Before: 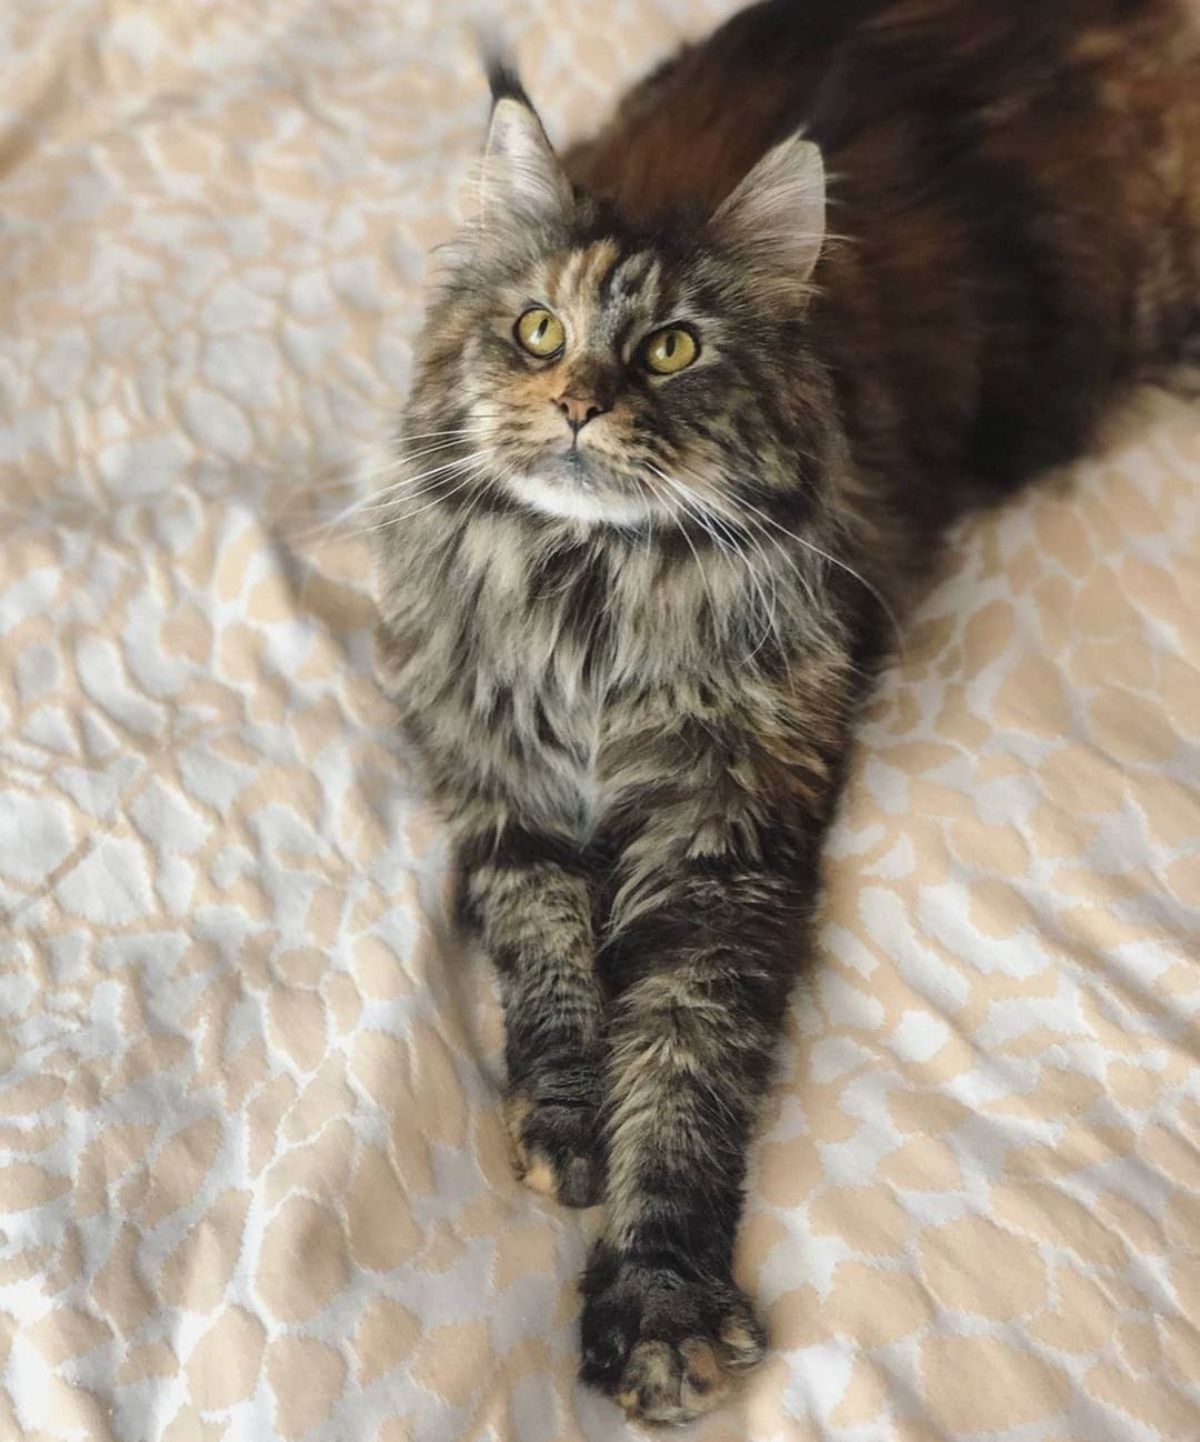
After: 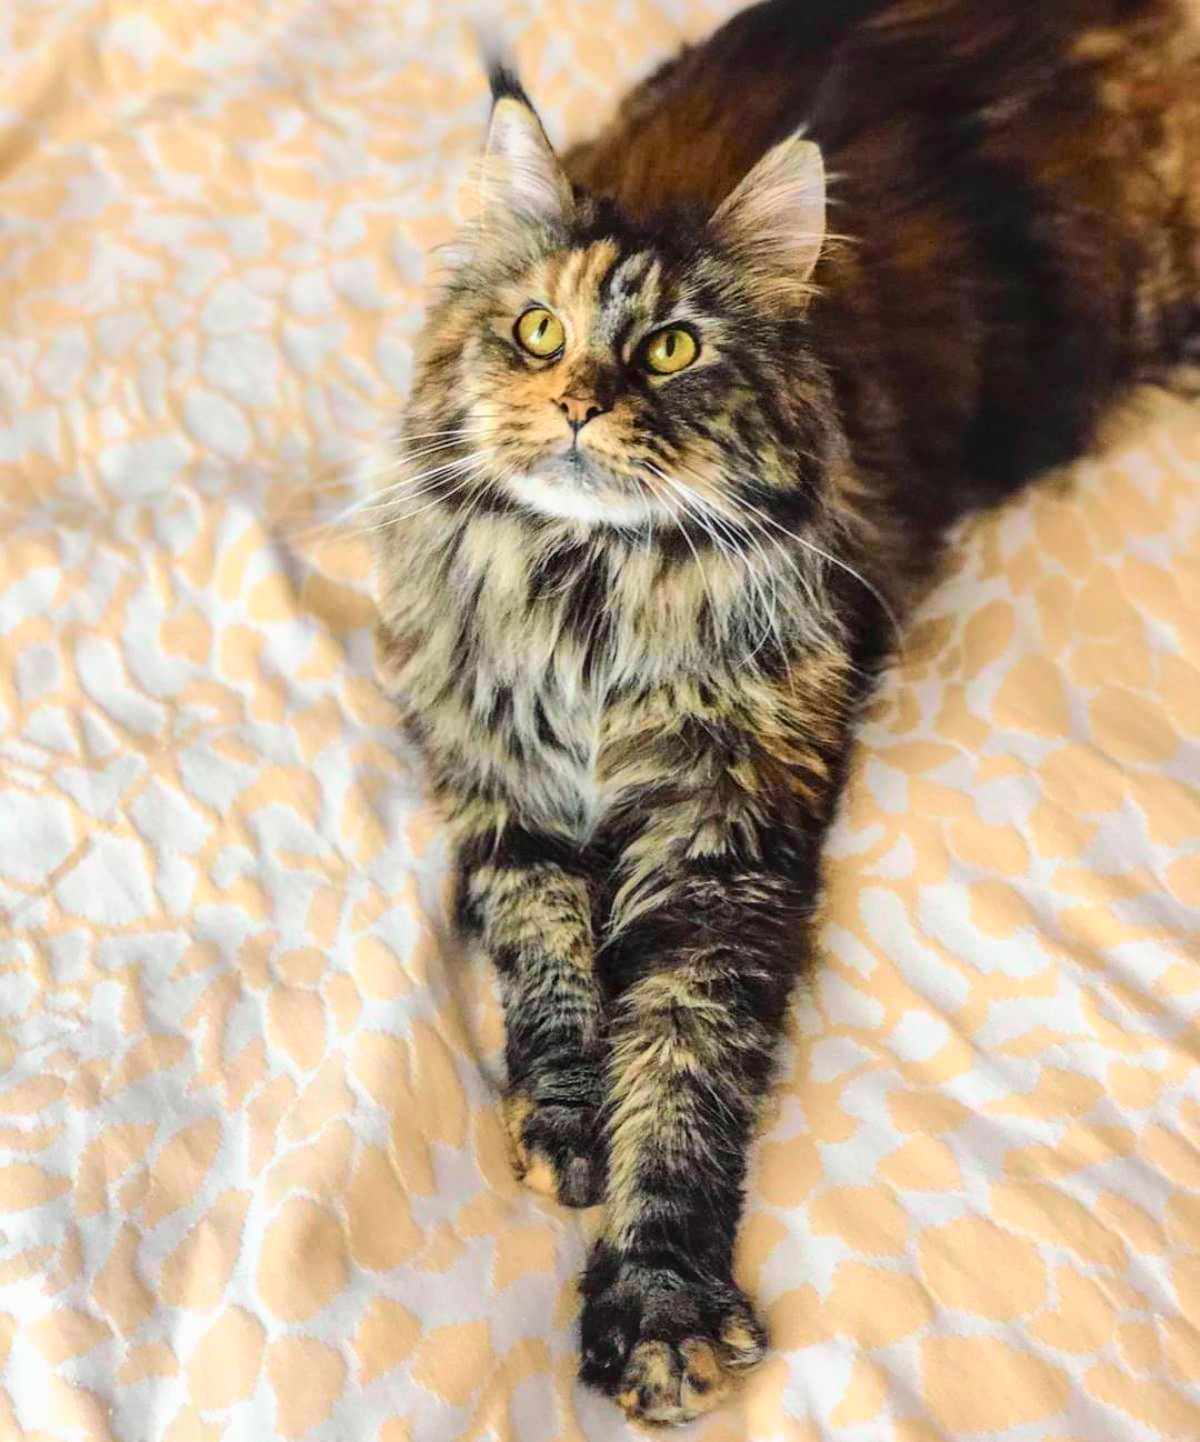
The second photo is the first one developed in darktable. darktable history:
local contrast: on, module defaults
tone curve: curves: ch0 [(0, 0.014) (0.12, 0.096) (0.386, 0.49) (0.54, 0.684) (0.751, 0.855) (0.89, 0.943) (0.998, 0.989)]; ch1 [(0, 0) (0.133, 0.099) (0.437, 0.41) (0.5, 0.5) (0.517, 0.536) (0.548, 0.575) (0.582, 0.639) (0.627, 0.692) (0.836, 0.868) (1, 1)]; ch2 [(0, 0) (0.374, 0.341) (0.456, 0.443) (0.478, 0.49) (0.501, 0.5) (0.528, 0.538) (0.55, 0.6) (0.572, 0.633) (0.702, 0.775) (1, 1)], color space Lab, independent channels, preserve colors none
